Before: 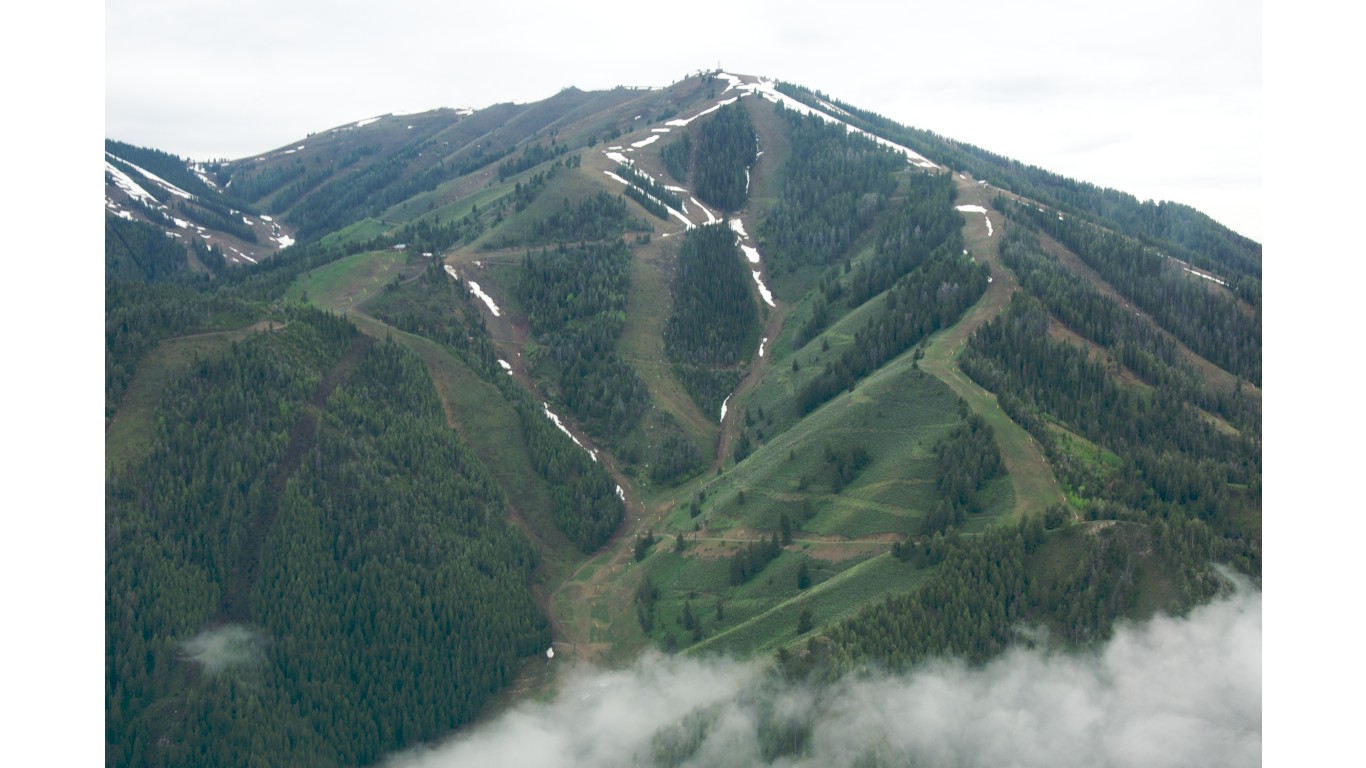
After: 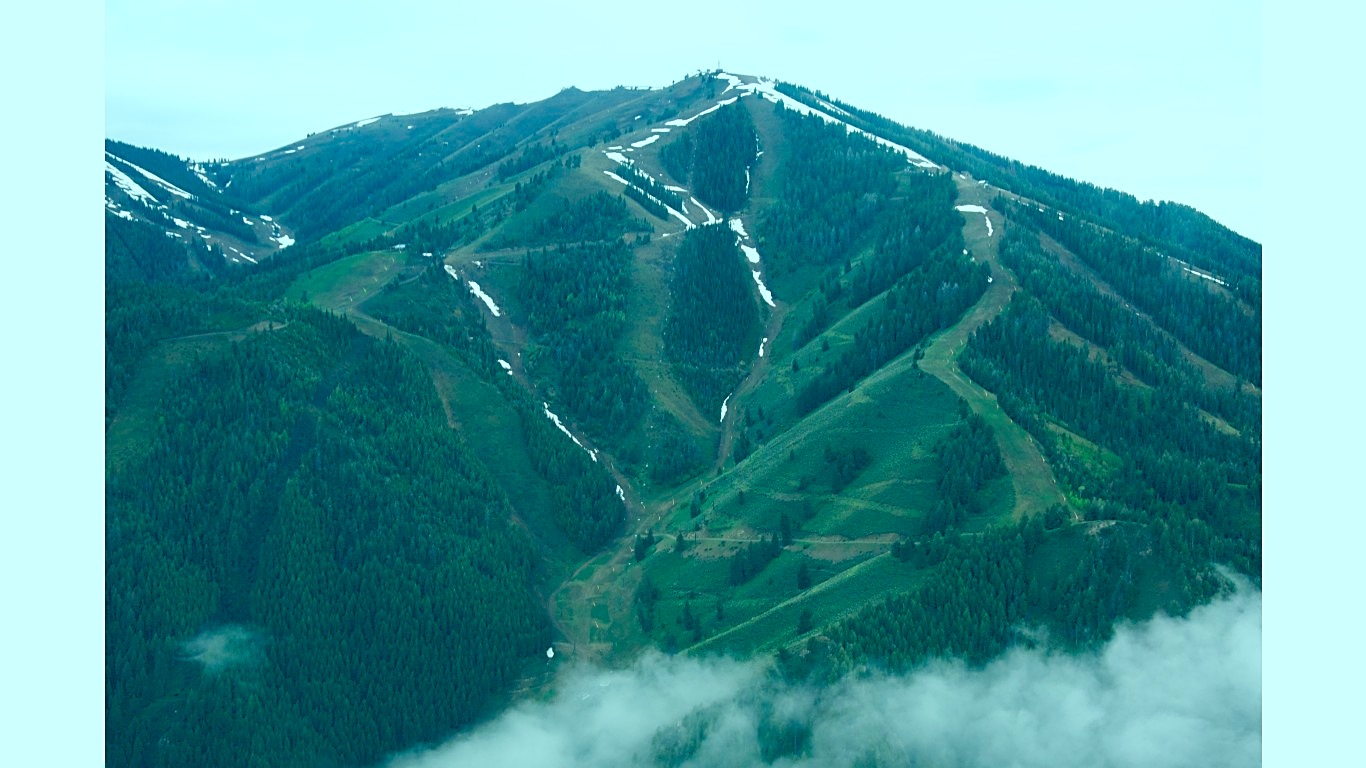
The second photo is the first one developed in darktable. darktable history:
sharpen: on, module defaults
color calibration: output R [1.003, 0.027, -0.041, 0], output G [-0.018, 1.043, -0.038, 0], output B [0.071, -0.086, 1.017, 0], illuminant as shot in camera, x 0.37, y 0.382, temperature 4318.19 K
color correction: highlights a* -20.11, highlights b* 9.8, shadows a* -19.99, shadows b* -11.5
